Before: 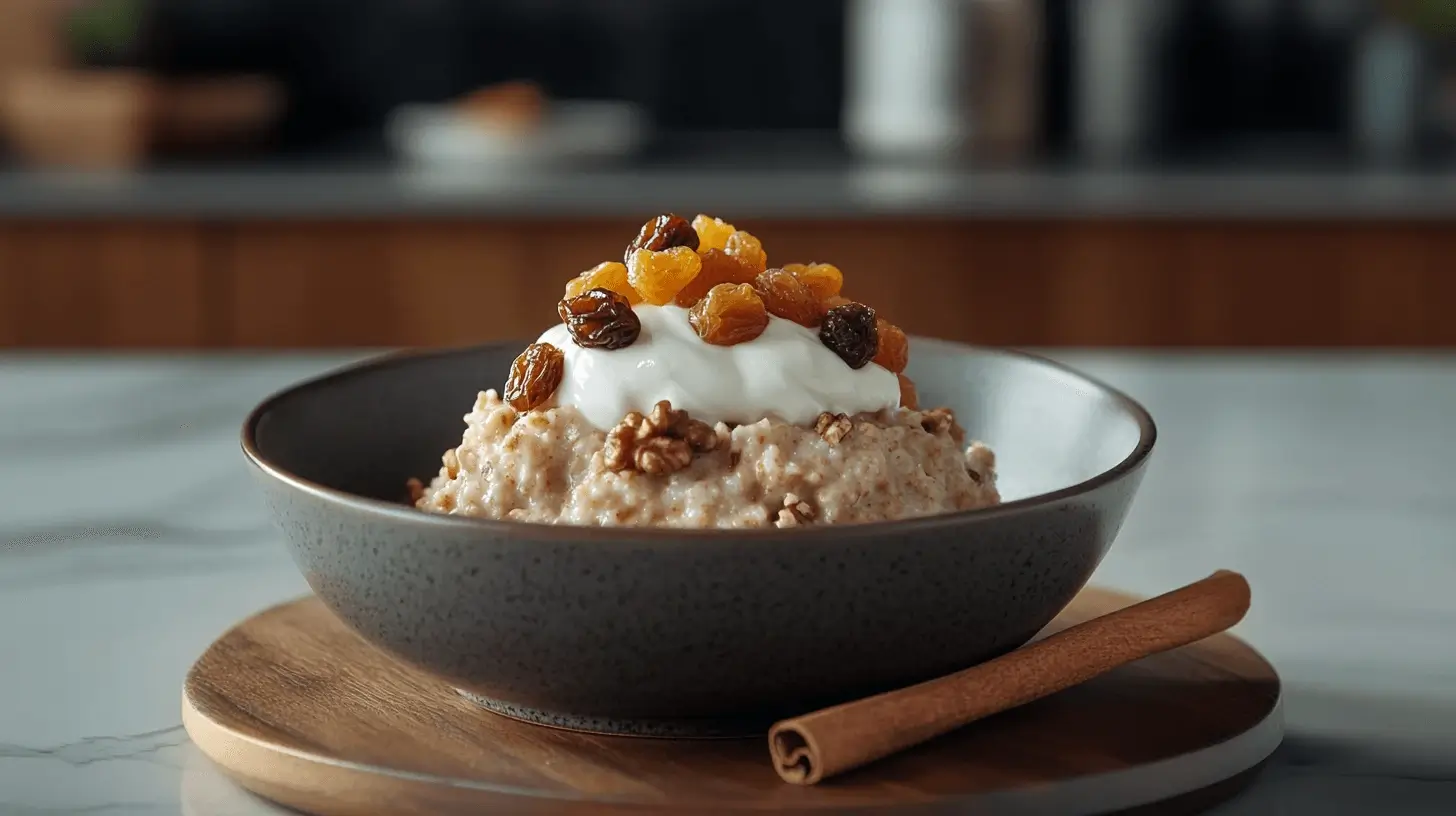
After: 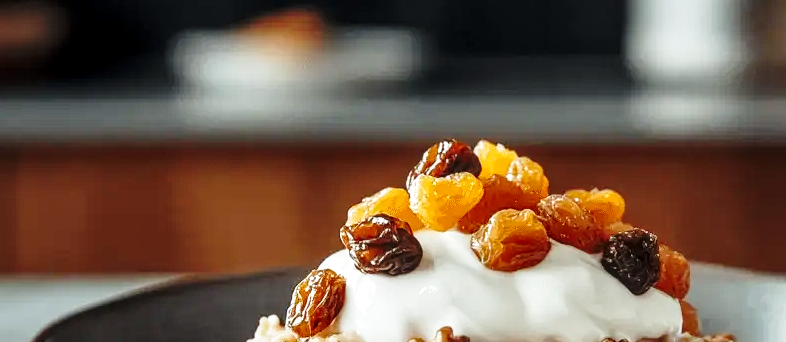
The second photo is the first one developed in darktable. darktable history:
local contrast: detail 130%
crop: left 14.991%, top 9.123%, right 30.997%, bottom 48.846%
base curve: curves: ch0 [(0, 0) (0.028, 0.03) (0.121, 0.232) (0.46, 0.748) (0.859, 0.968) (1, 1)], preserve colors none
